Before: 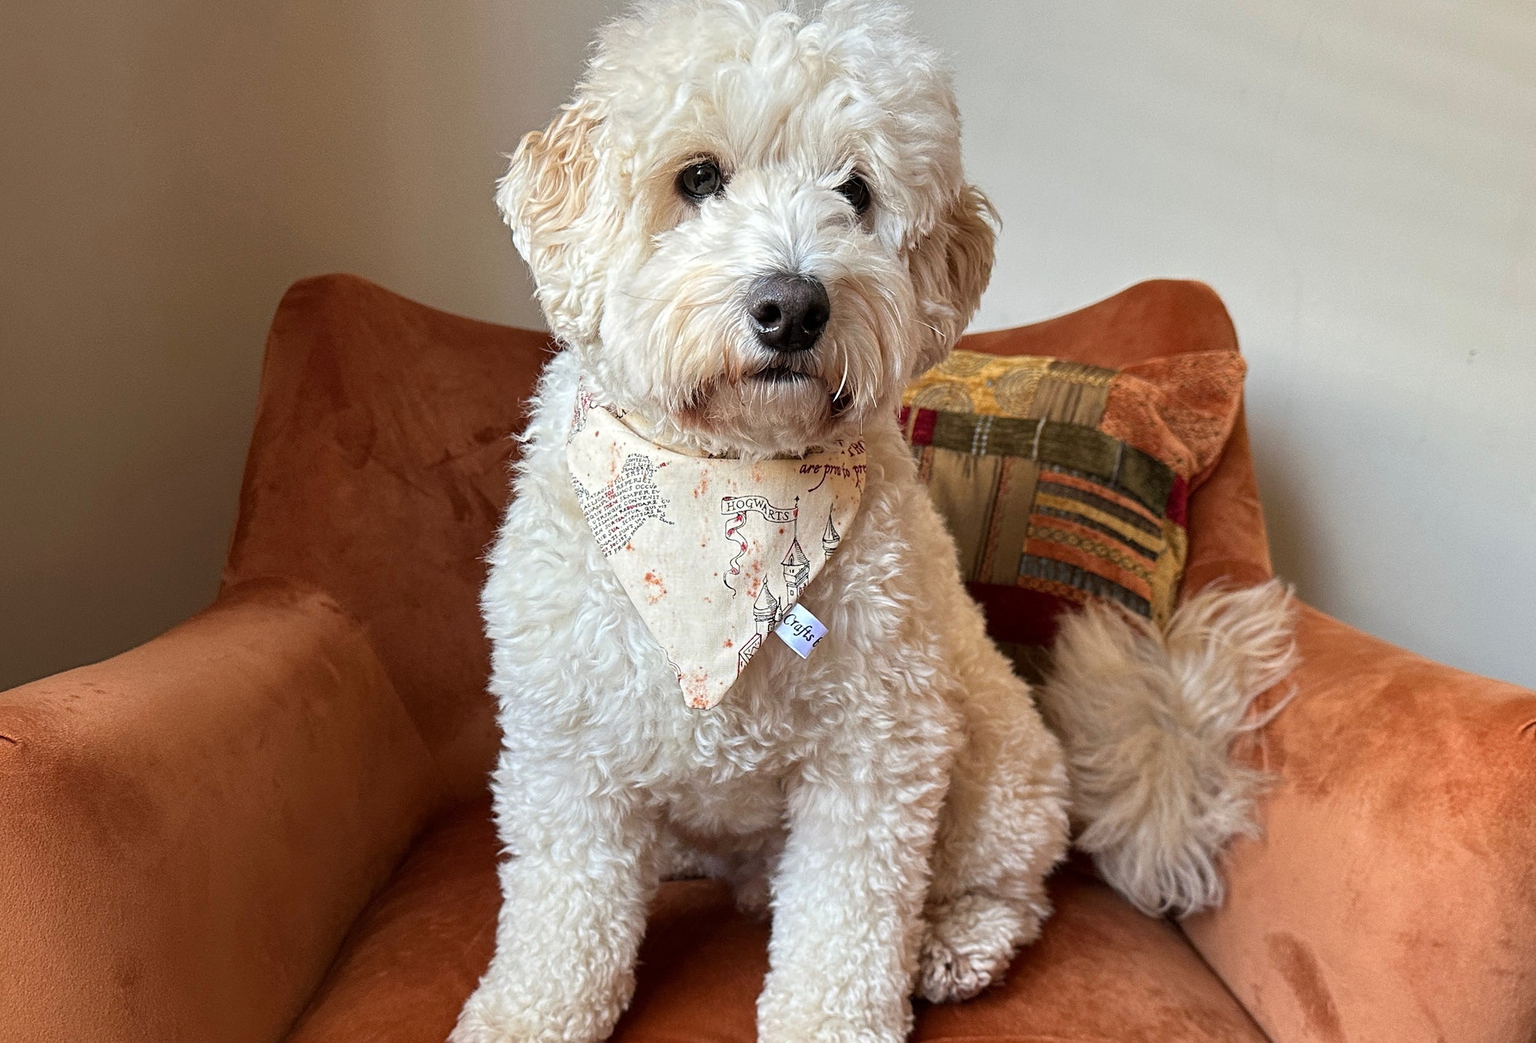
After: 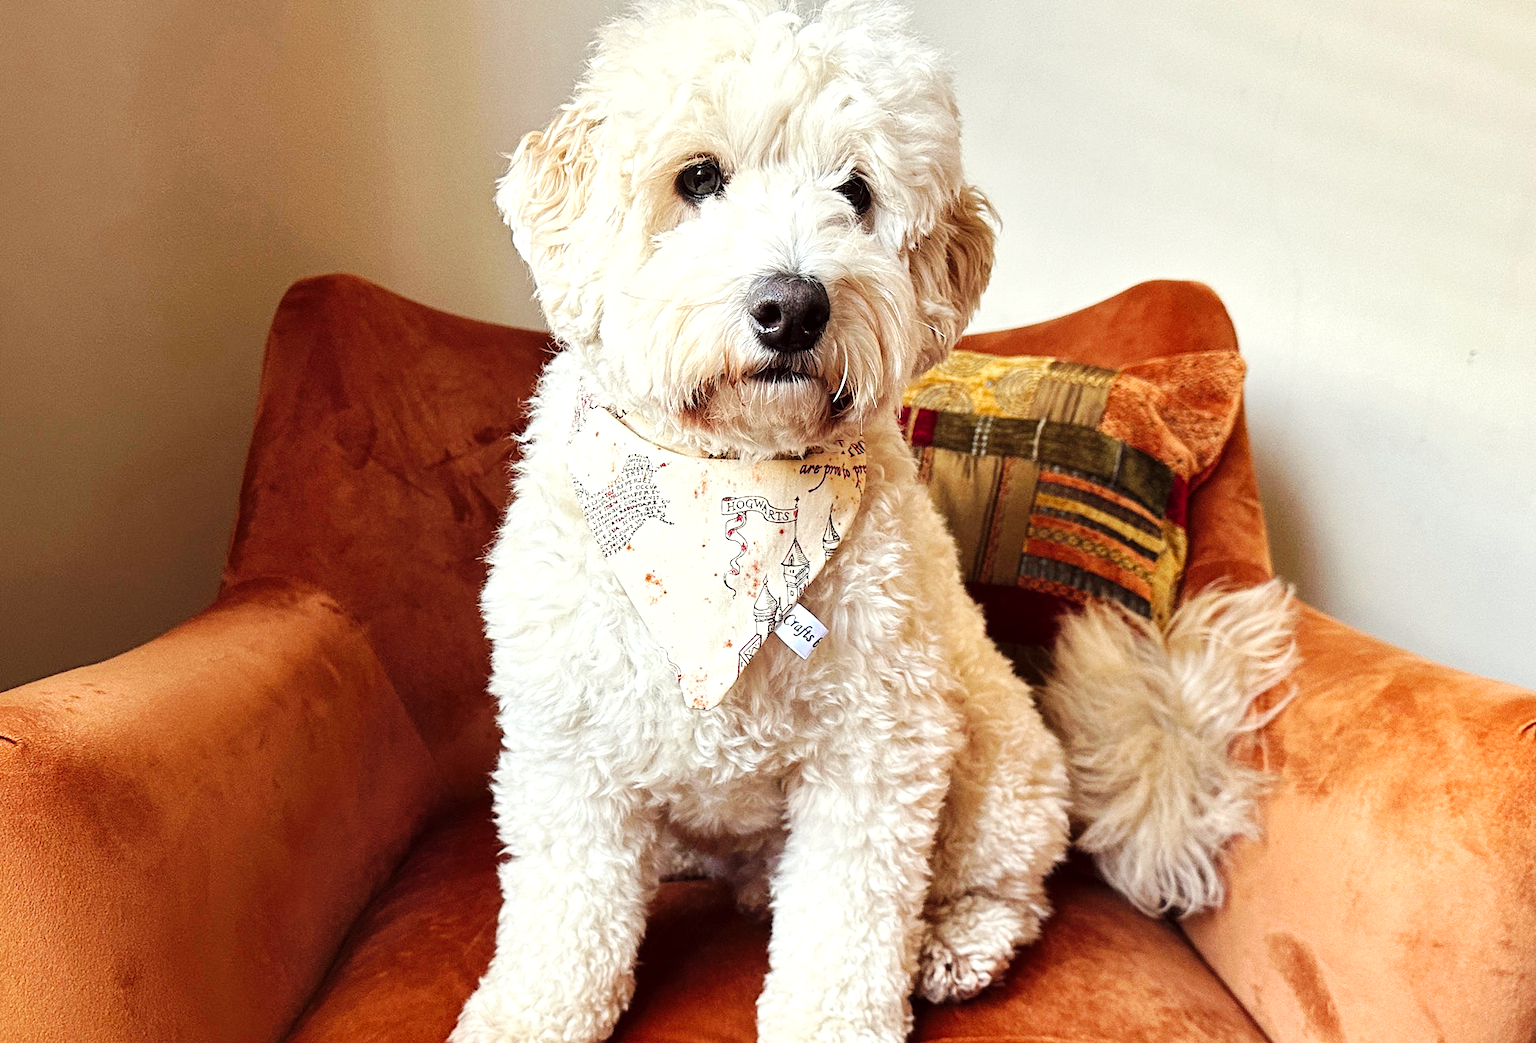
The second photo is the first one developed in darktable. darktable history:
exposure: compensate highlight preservation false
shadows and highlights: radius 44.78, white point adjustment 6.64, compress 79.65%, highlights color adjustment 78.42%, soften with gaussian
base curve: curves: ch0 [(0, 0) (0.032, 0.025) (0.121, 0.166) (0.206, 0.329) (0.605, 0.79) (1, 1)], preserve colors none
color correction: highlights a* -0.95, highlights b* 4.5, shadows a* 3.55
local contrast: mode bilateral grid, contrast 15, coarseness 36, detail 105%, midtone range 0.2
